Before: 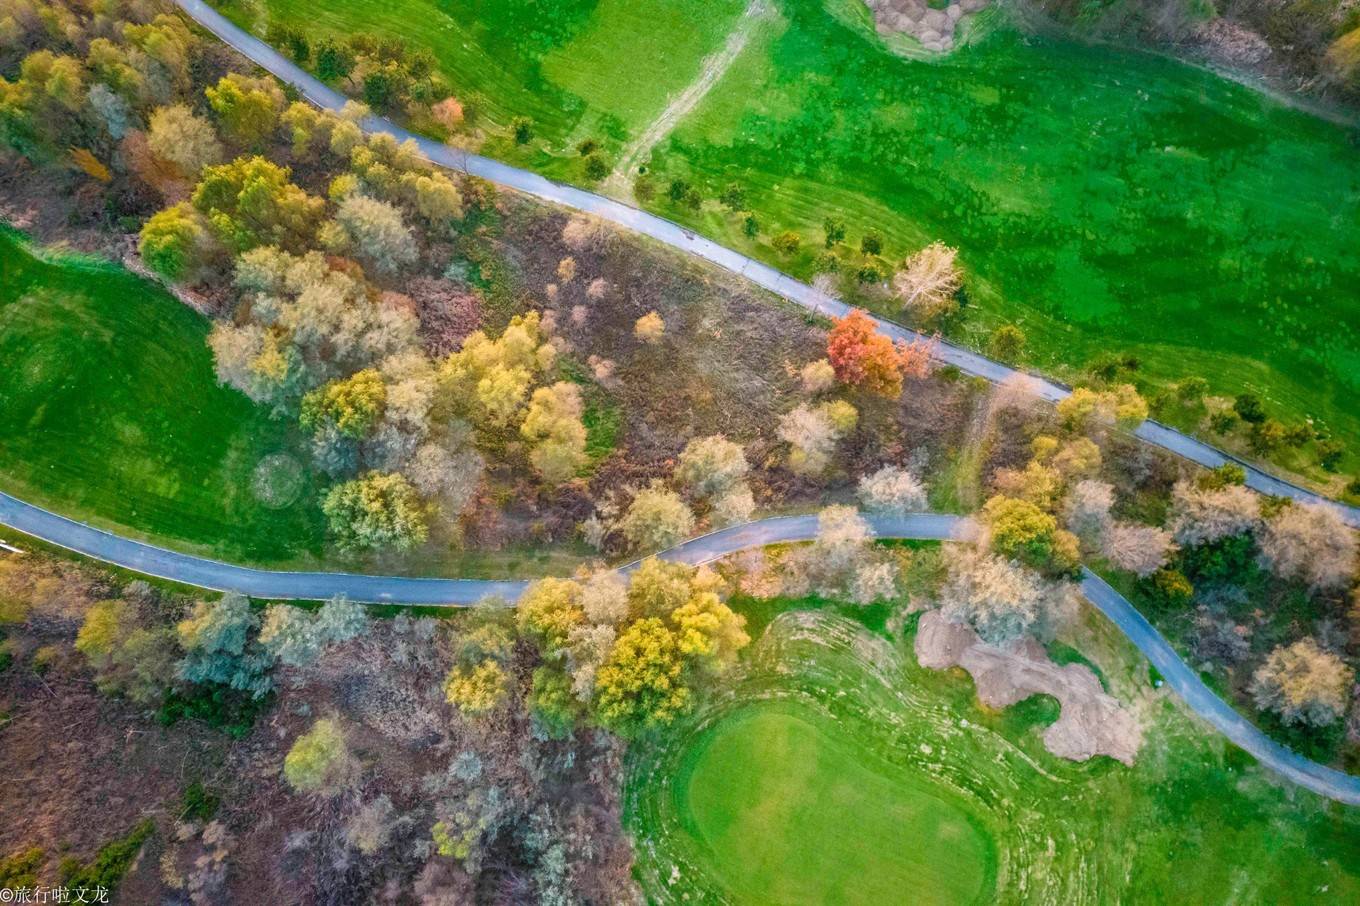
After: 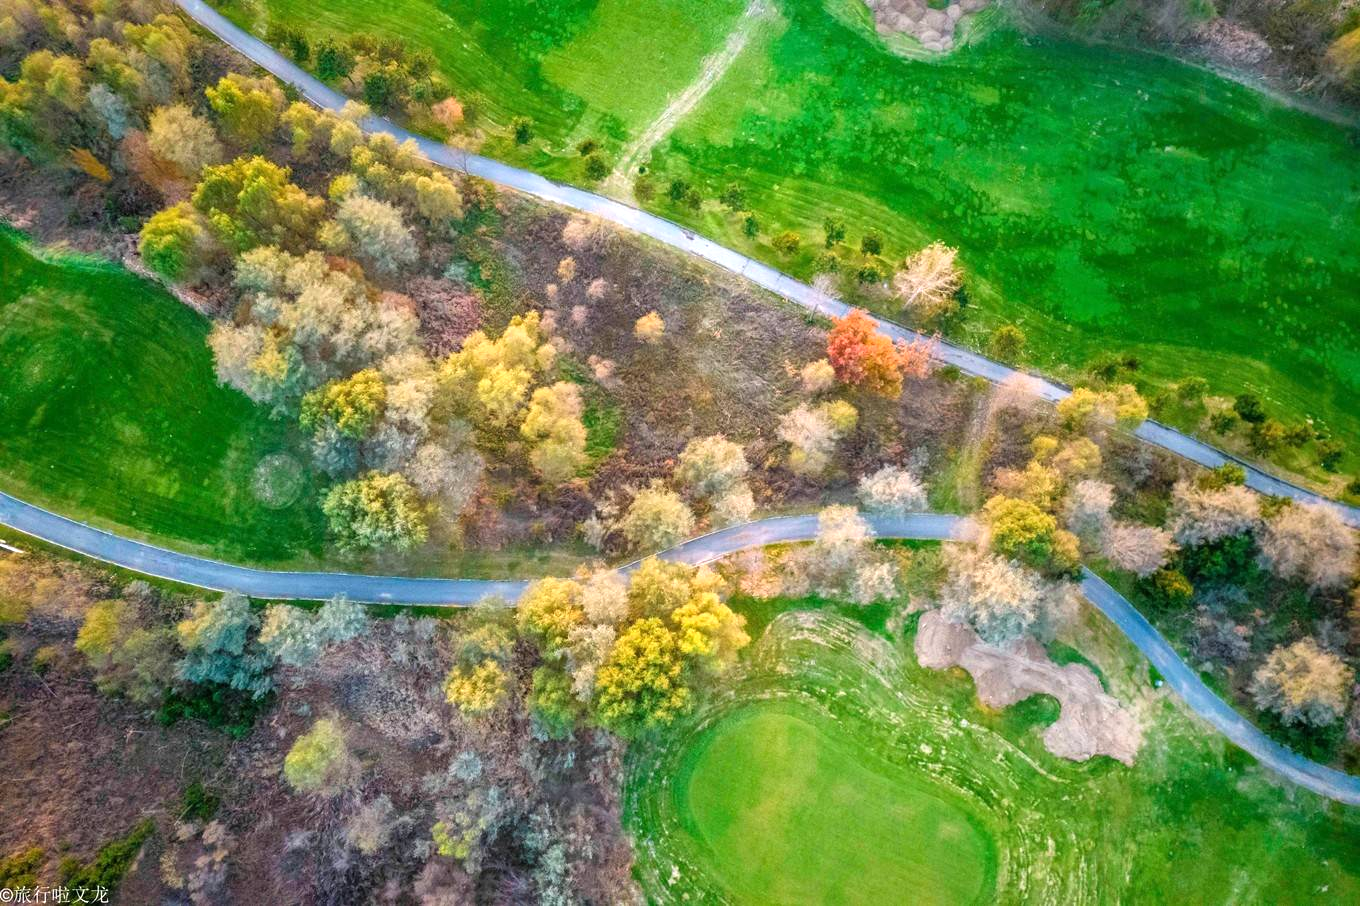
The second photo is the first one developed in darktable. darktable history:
tone equalizer: -8 EV -0.432 EV, -7 EV -0.412 EV, -6 EV -0.36 EV, -5 EV -0.24 EV, -3 EV 0.209 EV, -2 EV 0.348 EV, -1 EV 0.381 EV, +0 EV 0.402 EV
